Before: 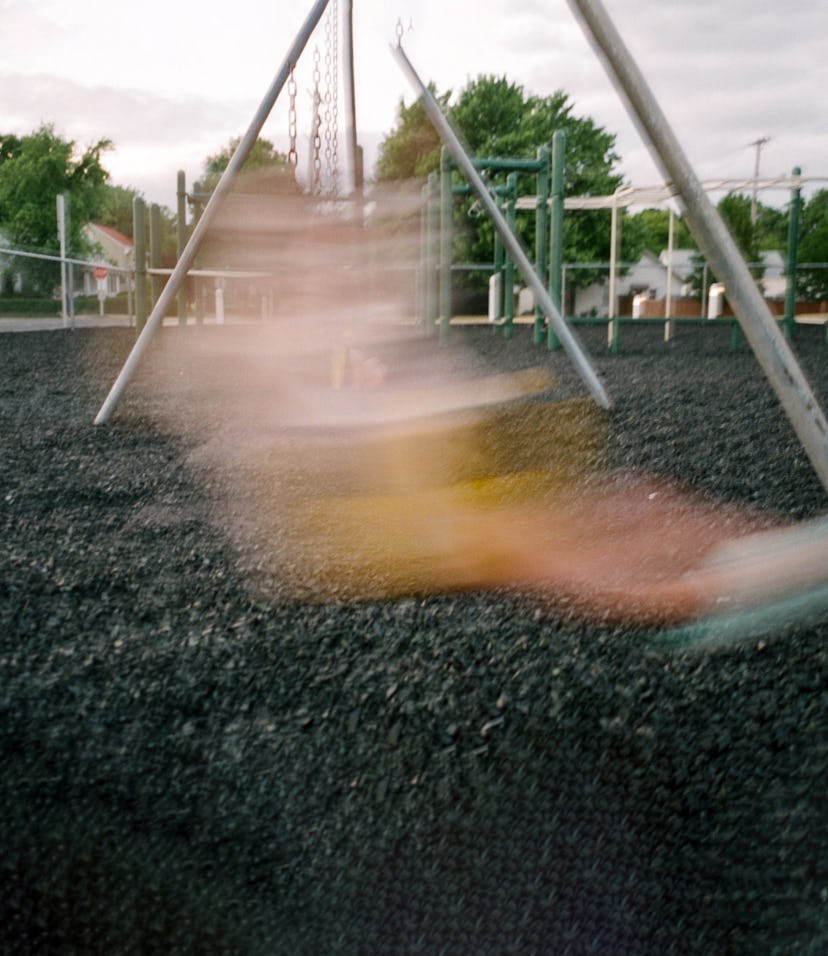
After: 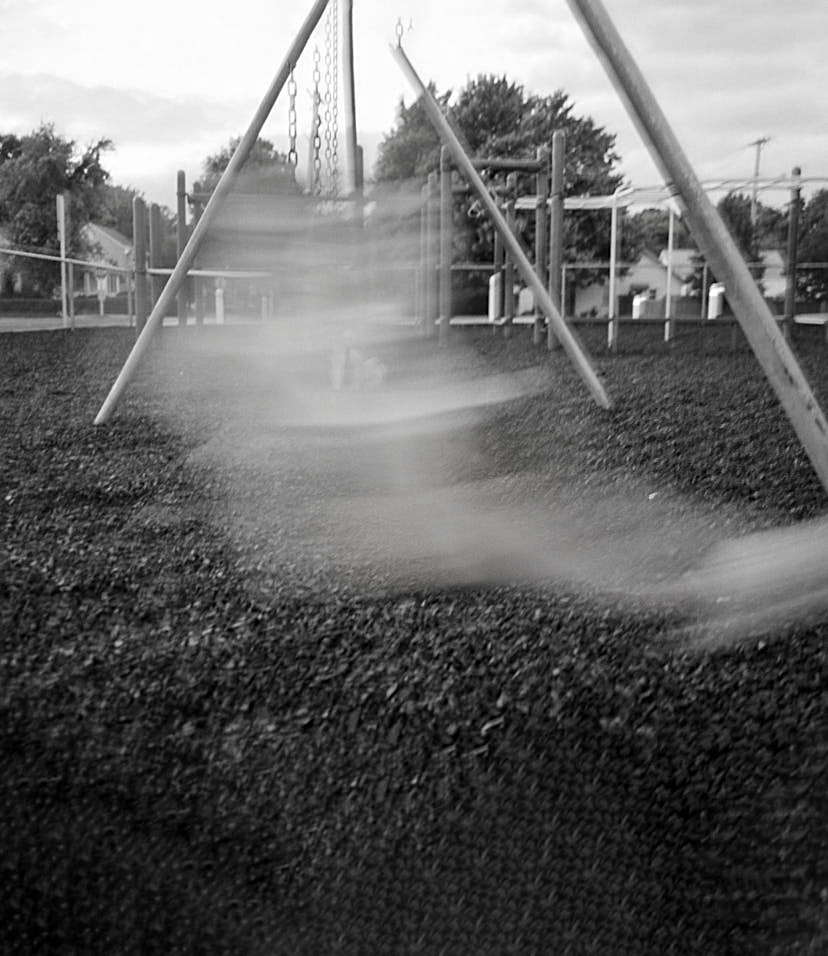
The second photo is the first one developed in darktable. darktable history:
sharpen: on, module defaults
contrast brightness saturation: saturation -0.981
